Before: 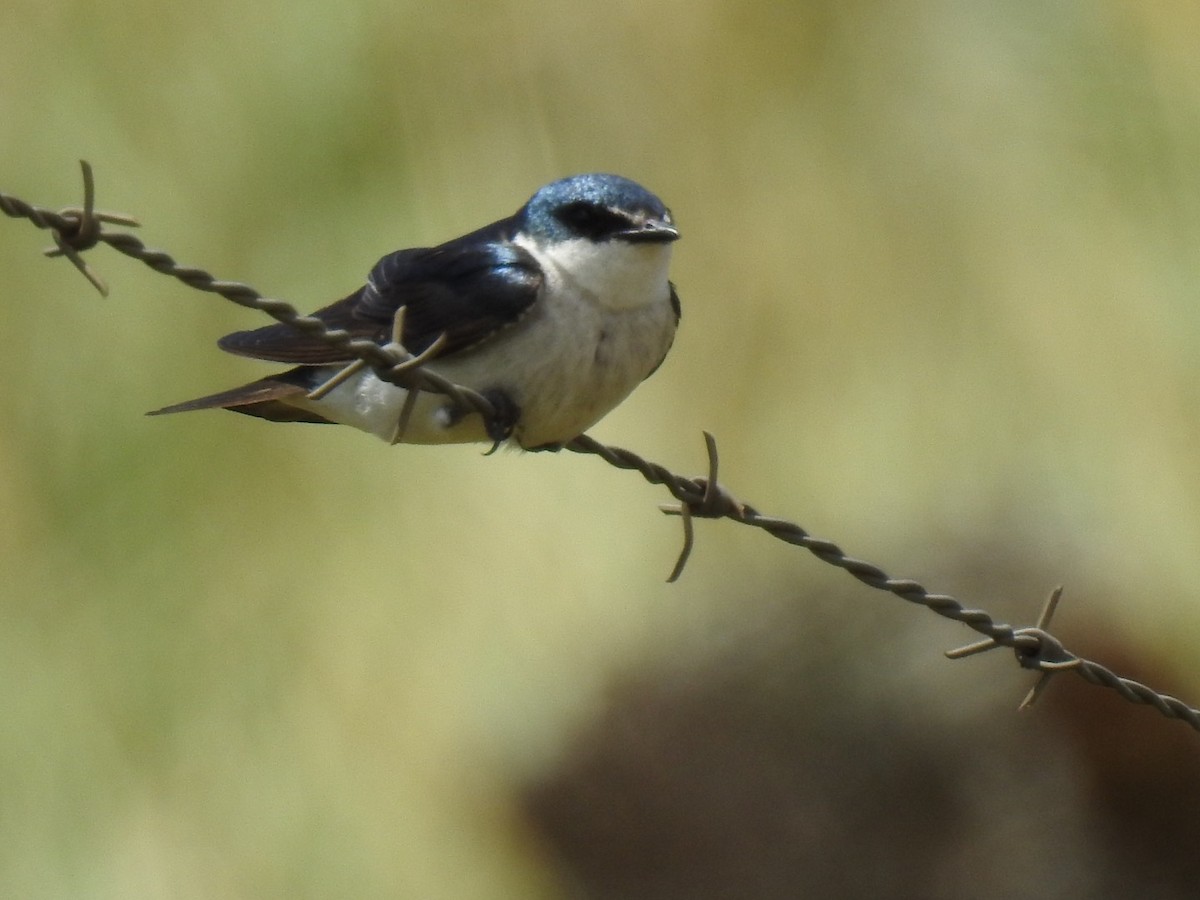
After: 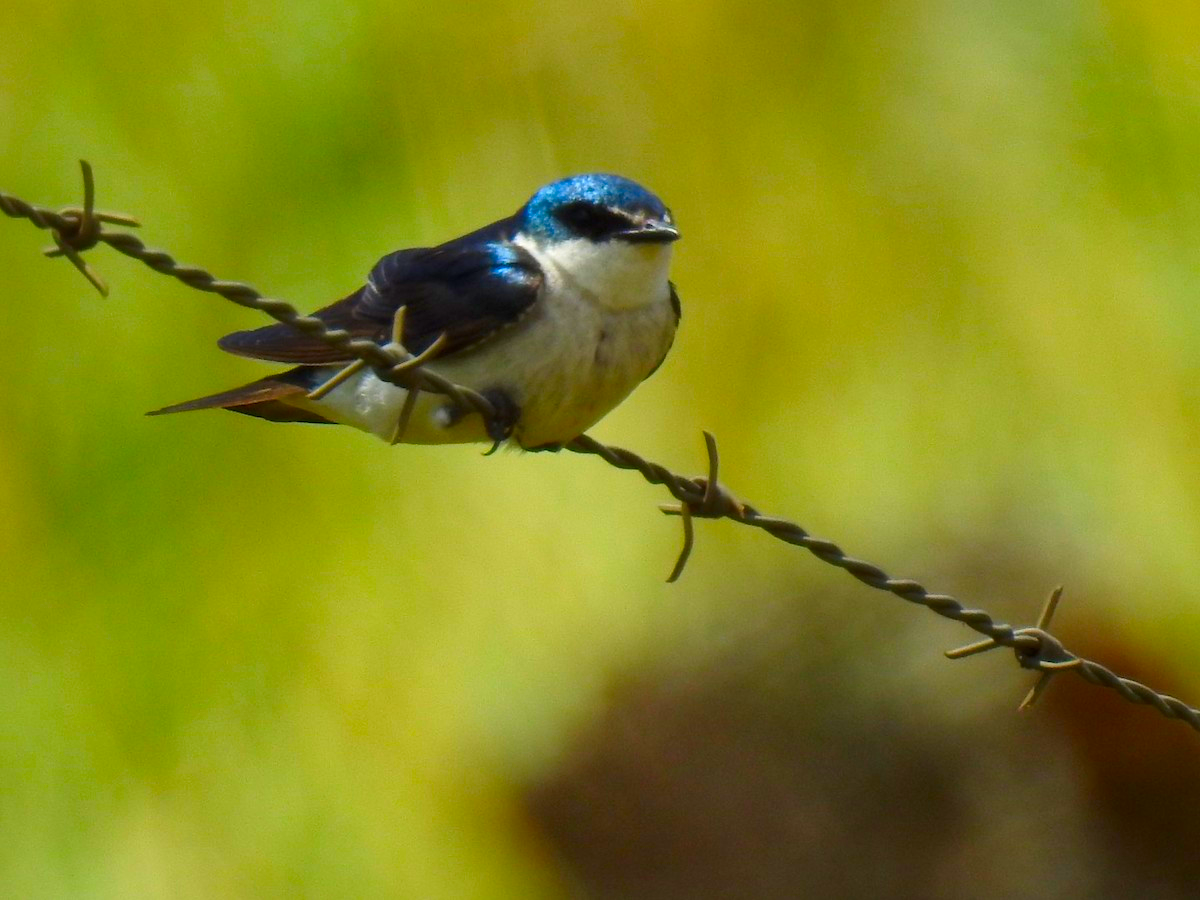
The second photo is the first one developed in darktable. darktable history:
local contrast: mode bilateral grid, contrast 19, coarseness 49, detail 119%, midtone range 0.2
tone equalizer: on, module defaults
tone curve: preserve colors none
color correction: highlights b* -0.028, saturation 2.2
